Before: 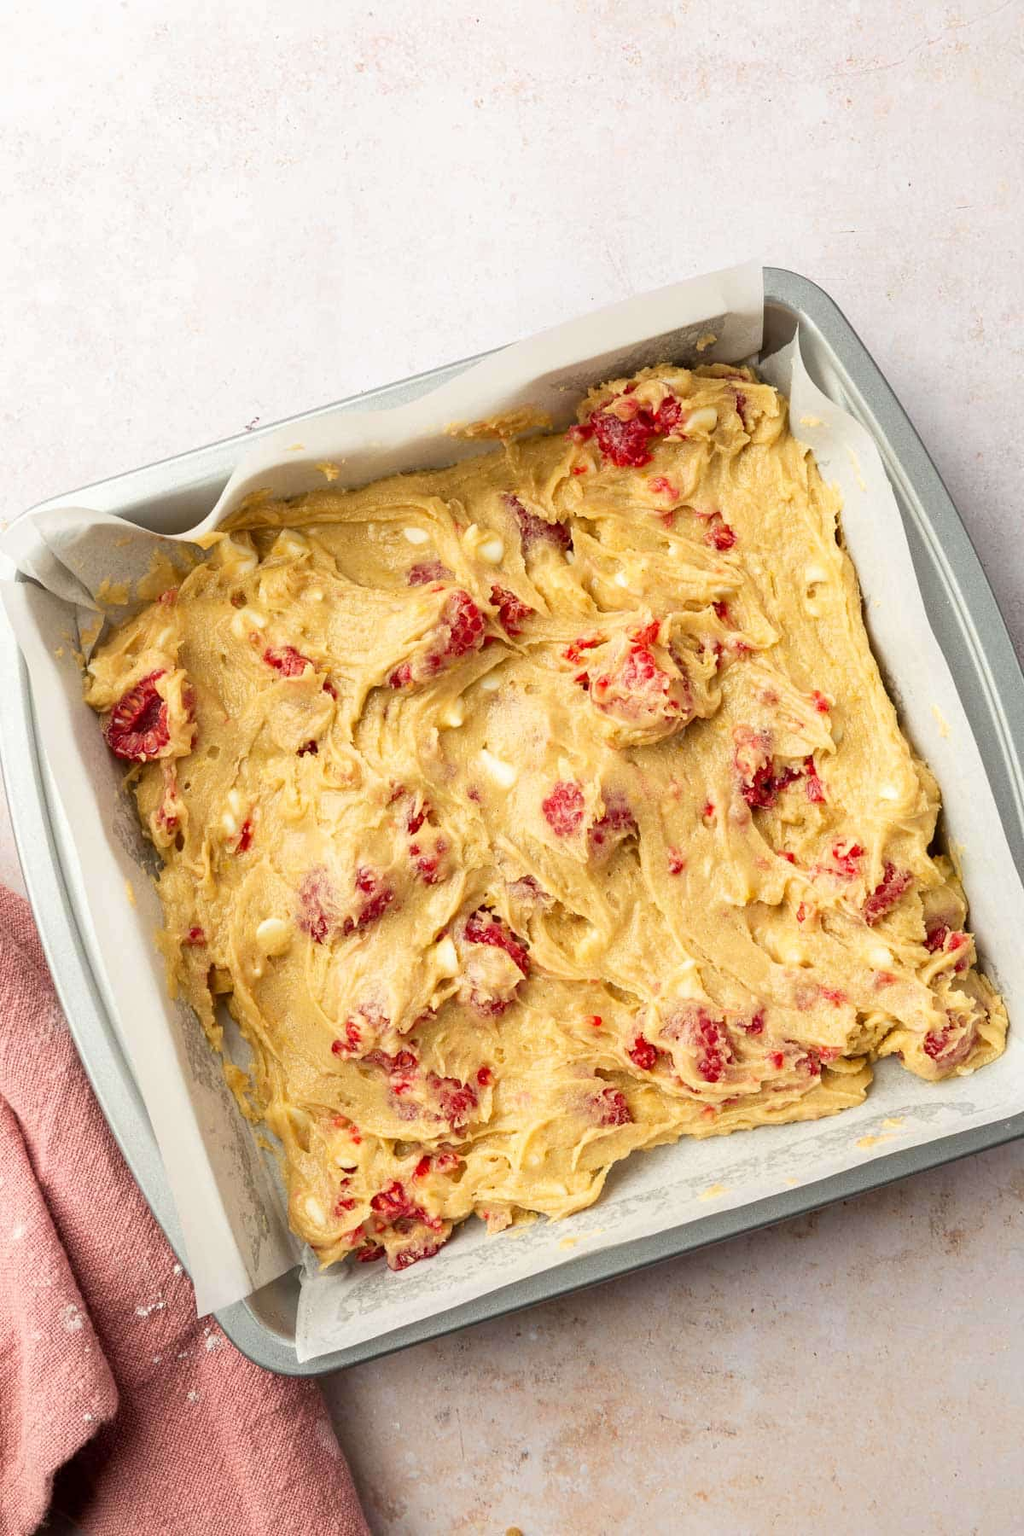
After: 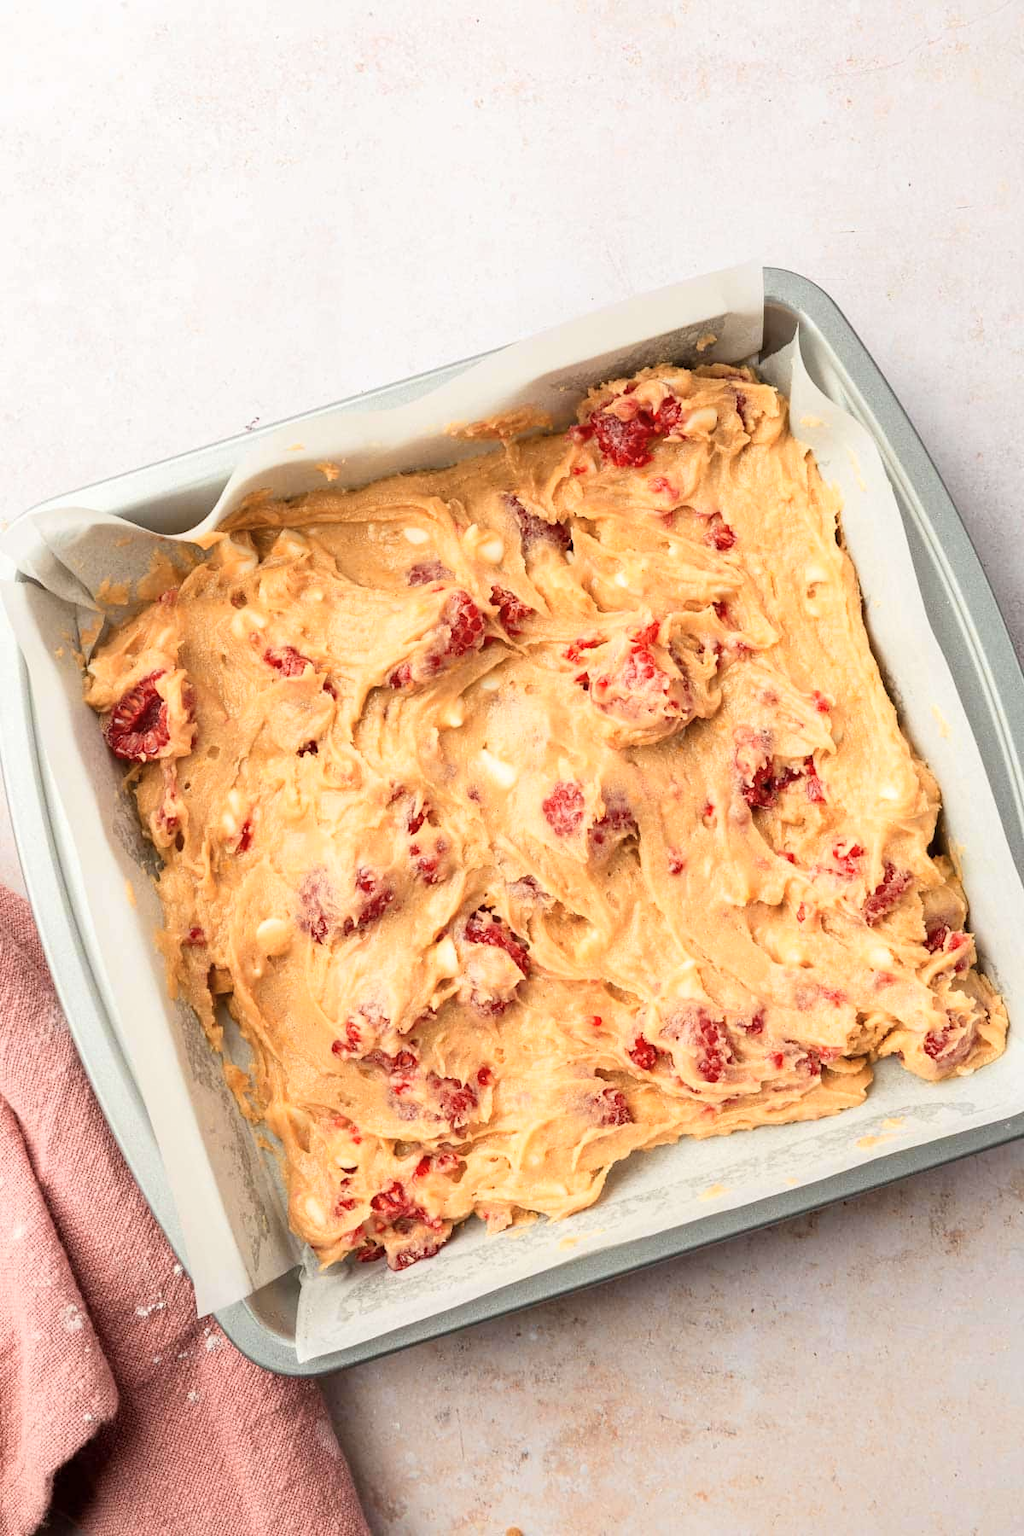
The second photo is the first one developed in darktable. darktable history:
tone curve: curves: ch0 [(0, 0) (0.765, 0.816) (1, 1)]; ch1 [(0, 0) (0.425, 0.464) (0.5, 0.5) (0.531, 0.522) (0.588, 0.575) (0.994, 0.939)]; ch2 [(0, 0) (0.398, 0.435) (0.455, 0.481) (0.501, 0.504) (0.529, 0.544) (0.584, 0.585) (1, 0.911)], color space Lab, linked channels, preserve colors none
color zones: curves: ch1 [(0, 0.455) (0.063, 0.455) (0.286, 0.495) (0.429, 0.5) (0.571, 0.5) (0.714, 0.5) (0.857, 0.5) (1, 0.455)]; ch2 [(0, 0.532) (0.063, 0.521) (0.233, 0.447) (0.429, 0.489) (0.571, 0.5) (0.714, 0.5) (0.857, 0.5) (1, 0.532)]
